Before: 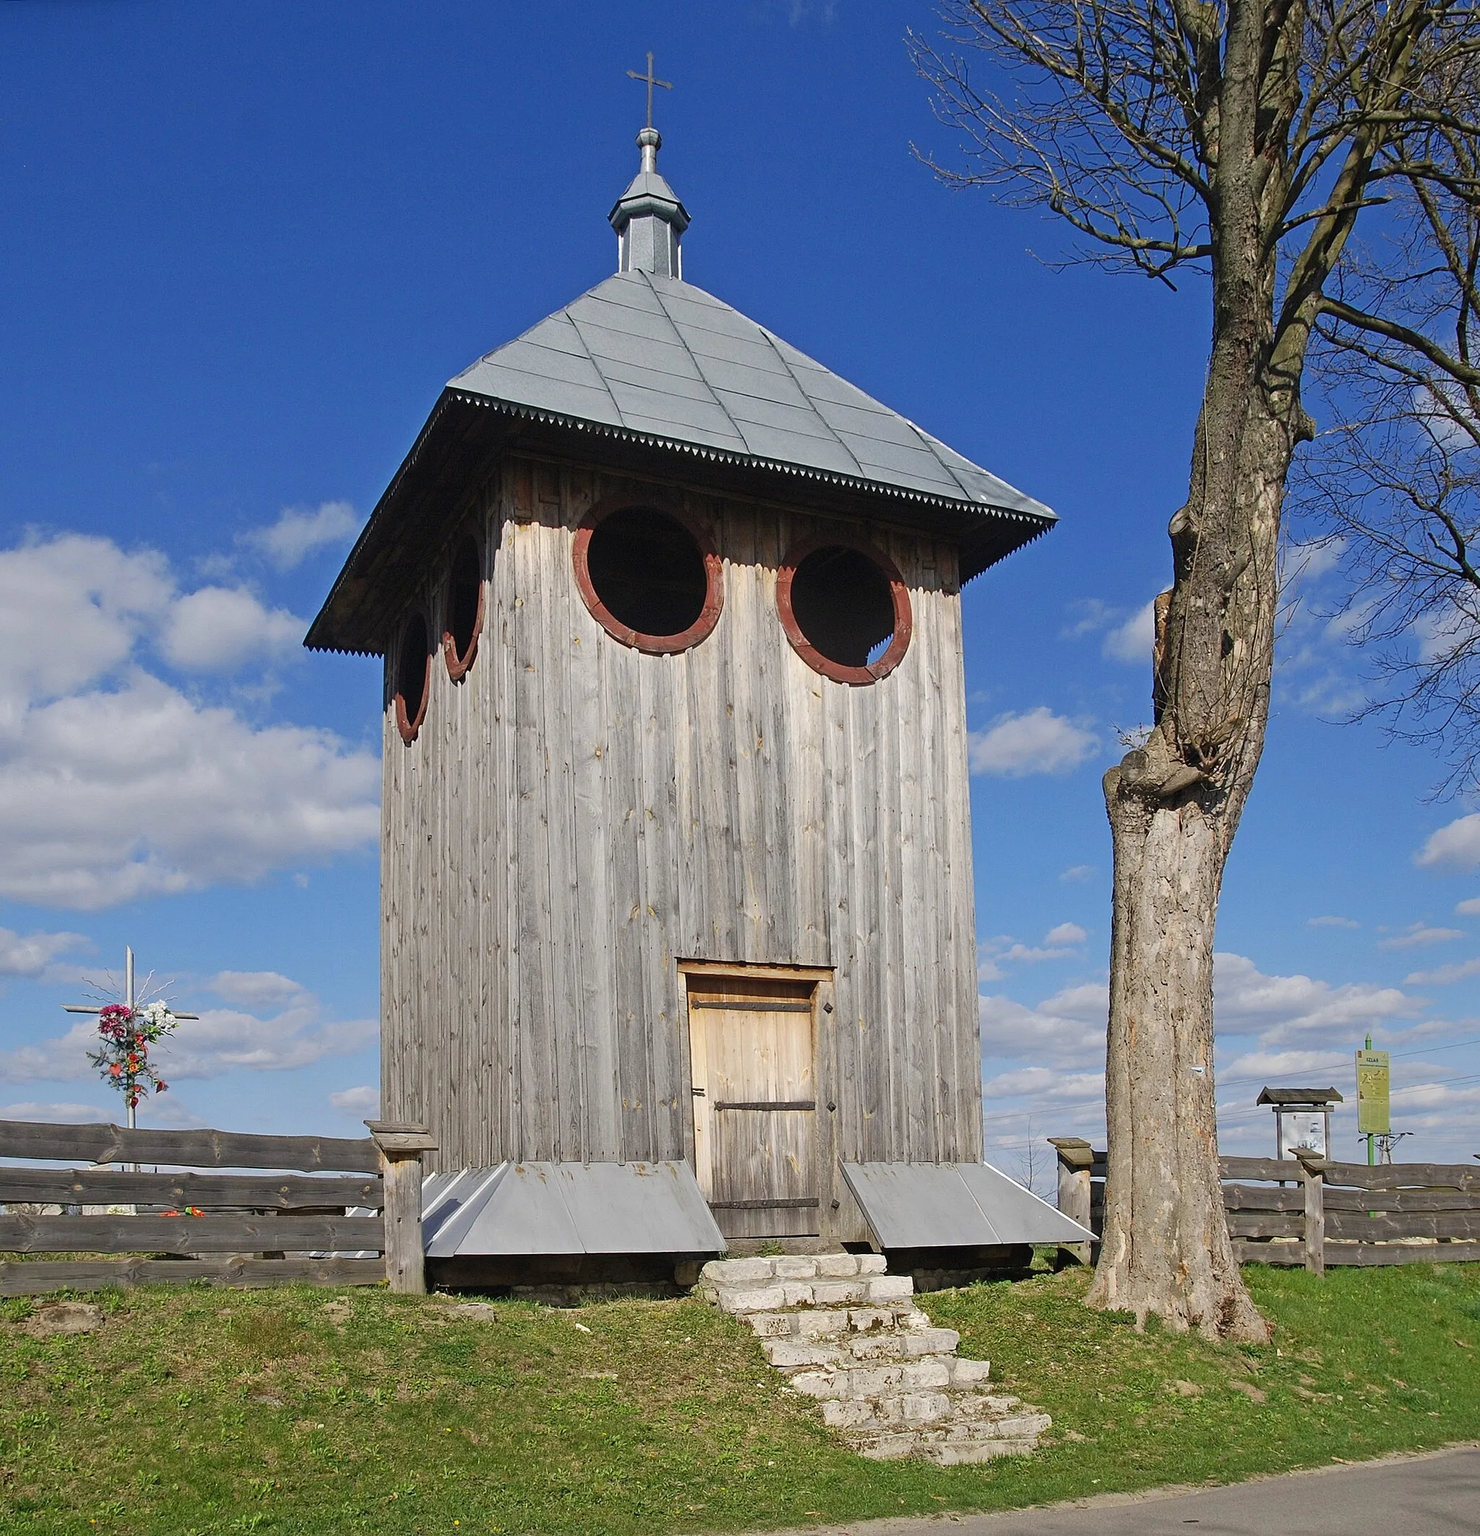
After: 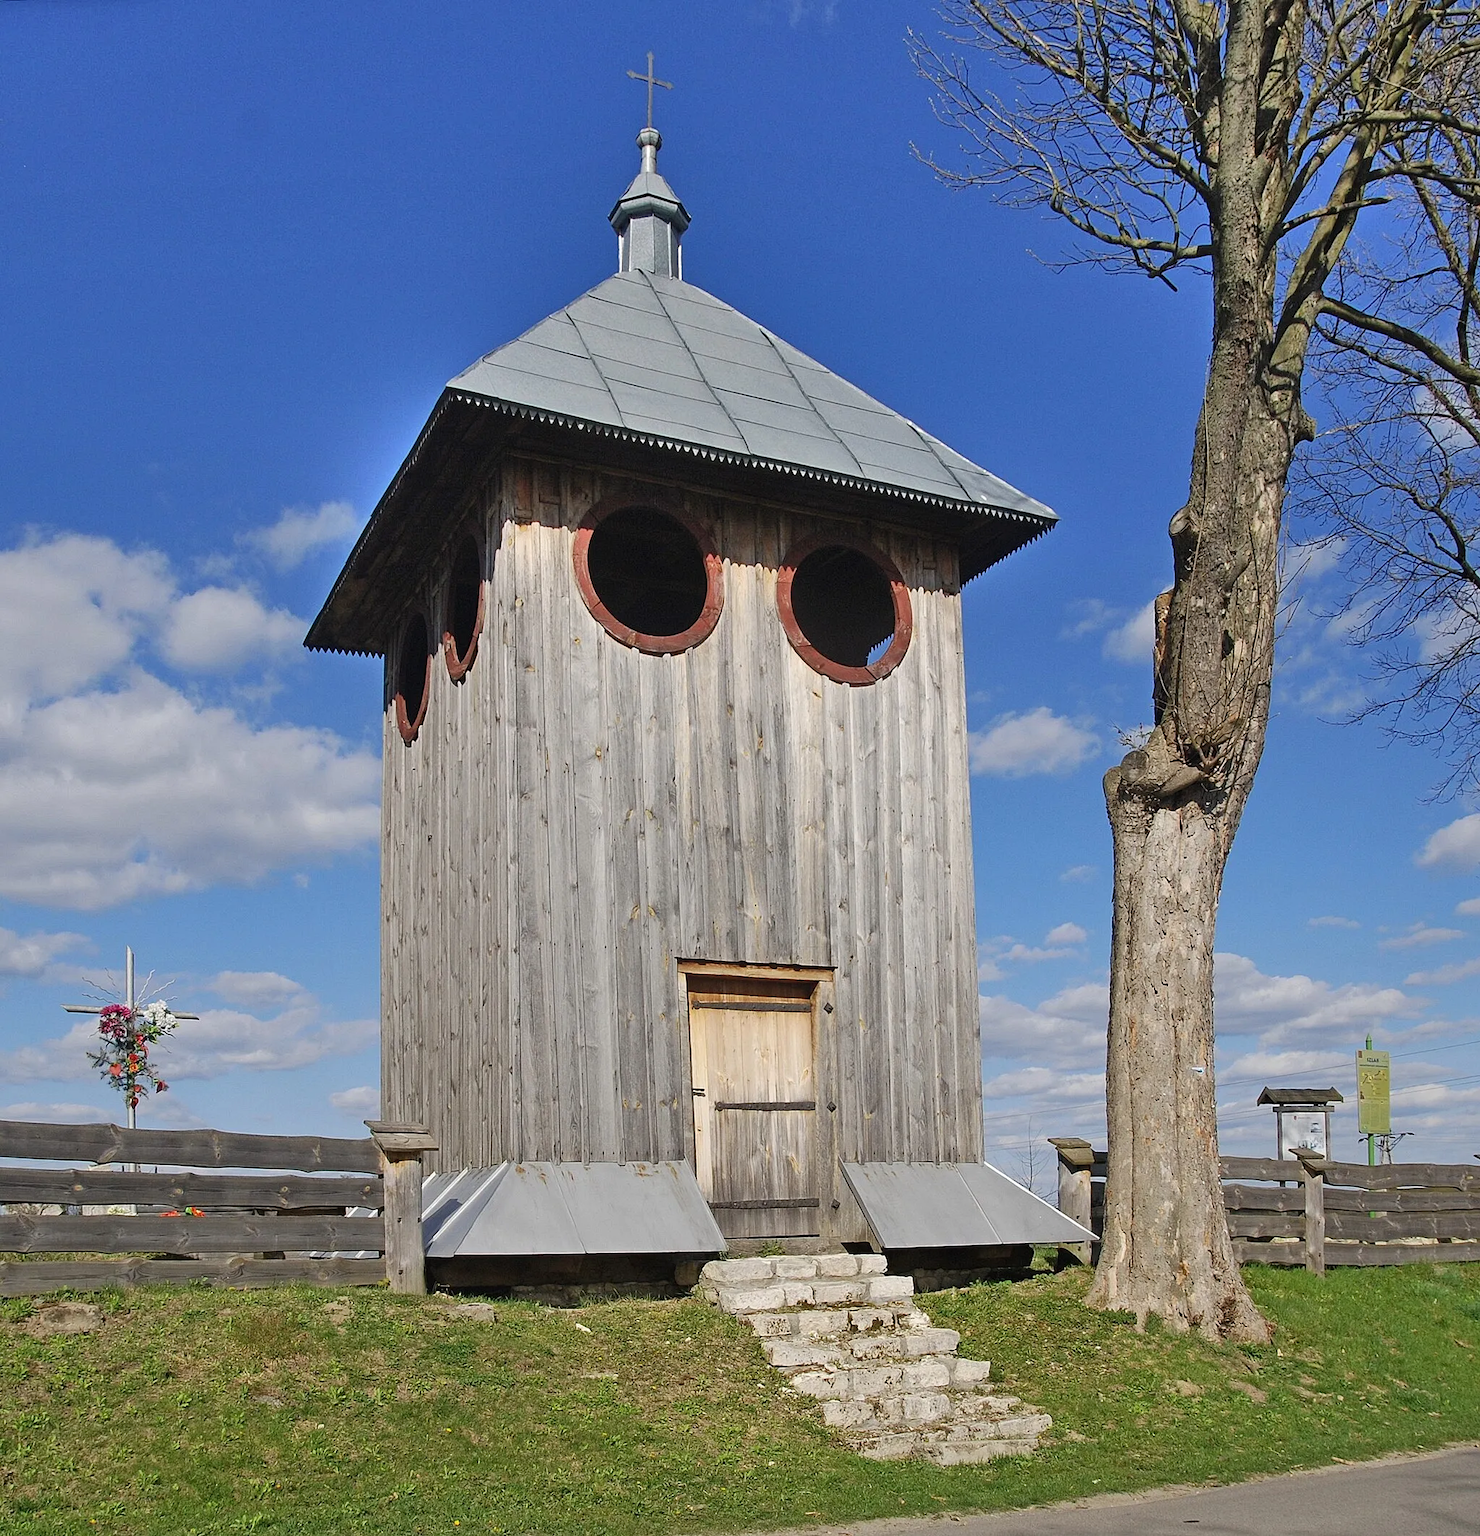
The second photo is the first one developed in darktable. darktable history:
shadows and highlights: shadows 73.83, highlights -26.3, soften with gaussian
